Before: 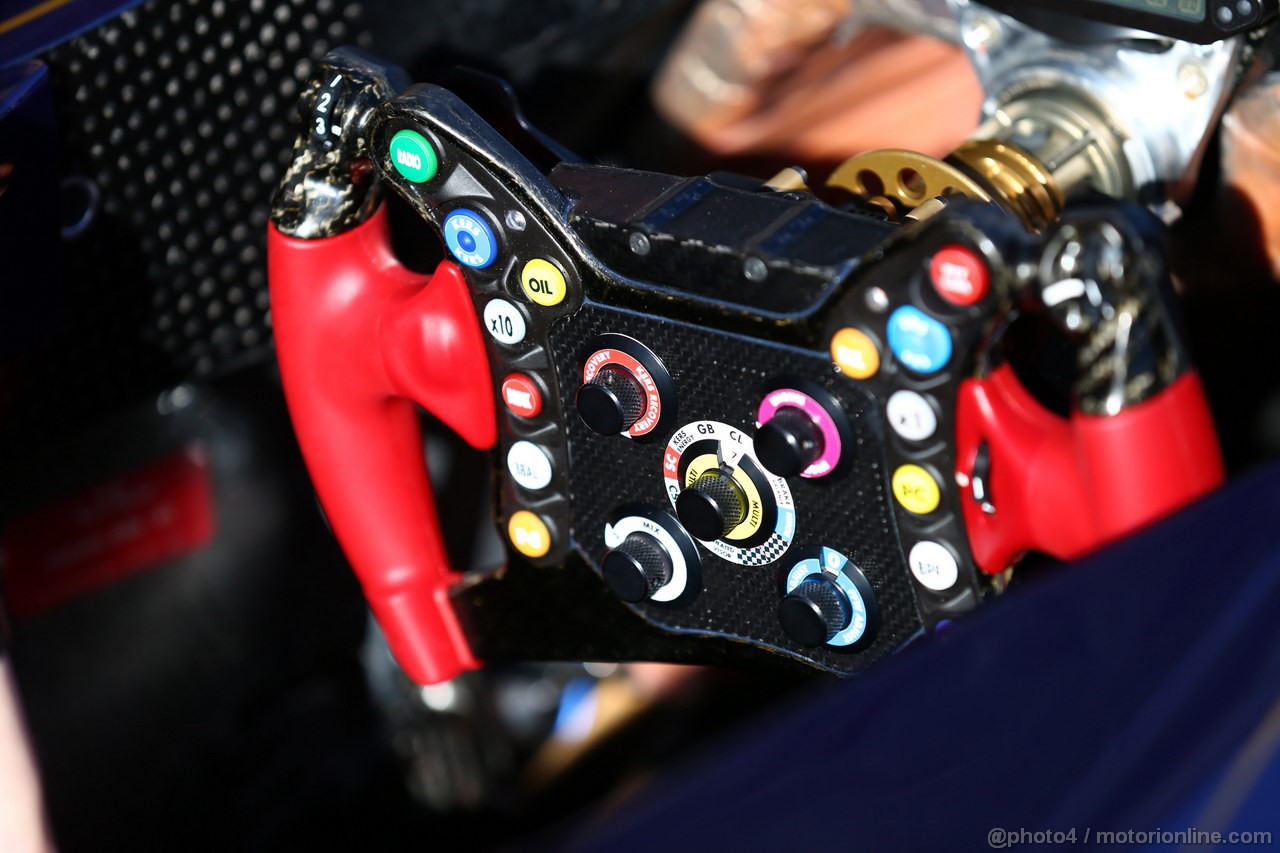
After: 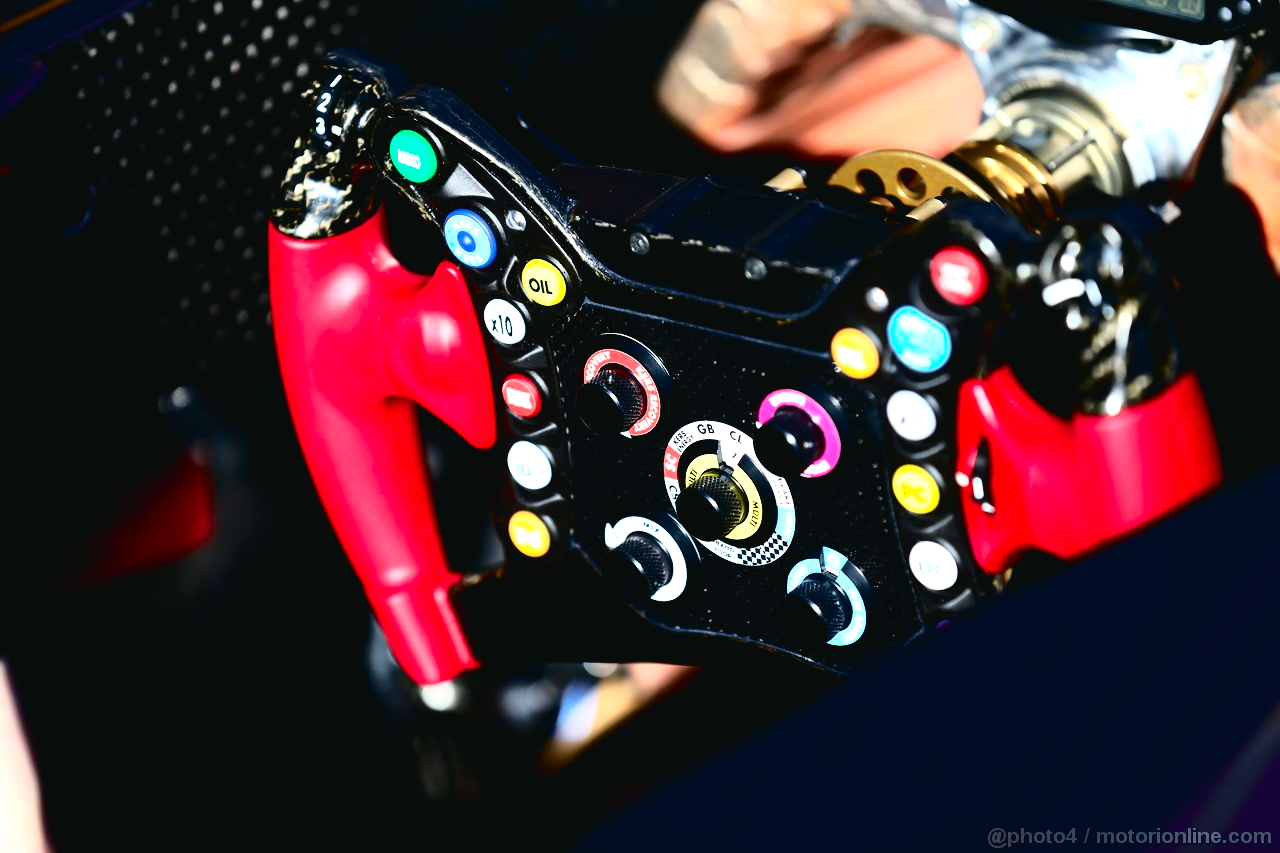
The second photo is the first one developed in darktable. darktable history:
color balance: lift [0.991, 1, 1, 1], gamma [0.996, 1, 1, 1], input saturation 98.52%, contrast 20.34%, output saturation 103.72%
tone curve: curves: ch0 [(0, 0.032) (0.078, 0.052) (0.236, 0.168) (0.43, 0.472) (0.508, 0.566) (0.66, 0.754) (0.79, 0.883) (0.994, 0.974)]; ch1 [(0, 0) (0.161, 0.092) (0.35, 0.33) (0.379, 0.401) (0.456, 0.456) (0.508, 0.501) (0.547, 0.531) (0.573, 0.563) (0.625, 0.602) (0.718, 0.734) (1, 1)]; ch2 [(0, 0) (0.369, 0.427) (0.44, 0.434) (0.502, 0.501) (0.54, 0.537) (0.586, 0.59) (0.621, 0.604) (1, 1)], color space Lab, independent channels, preserve colors none
